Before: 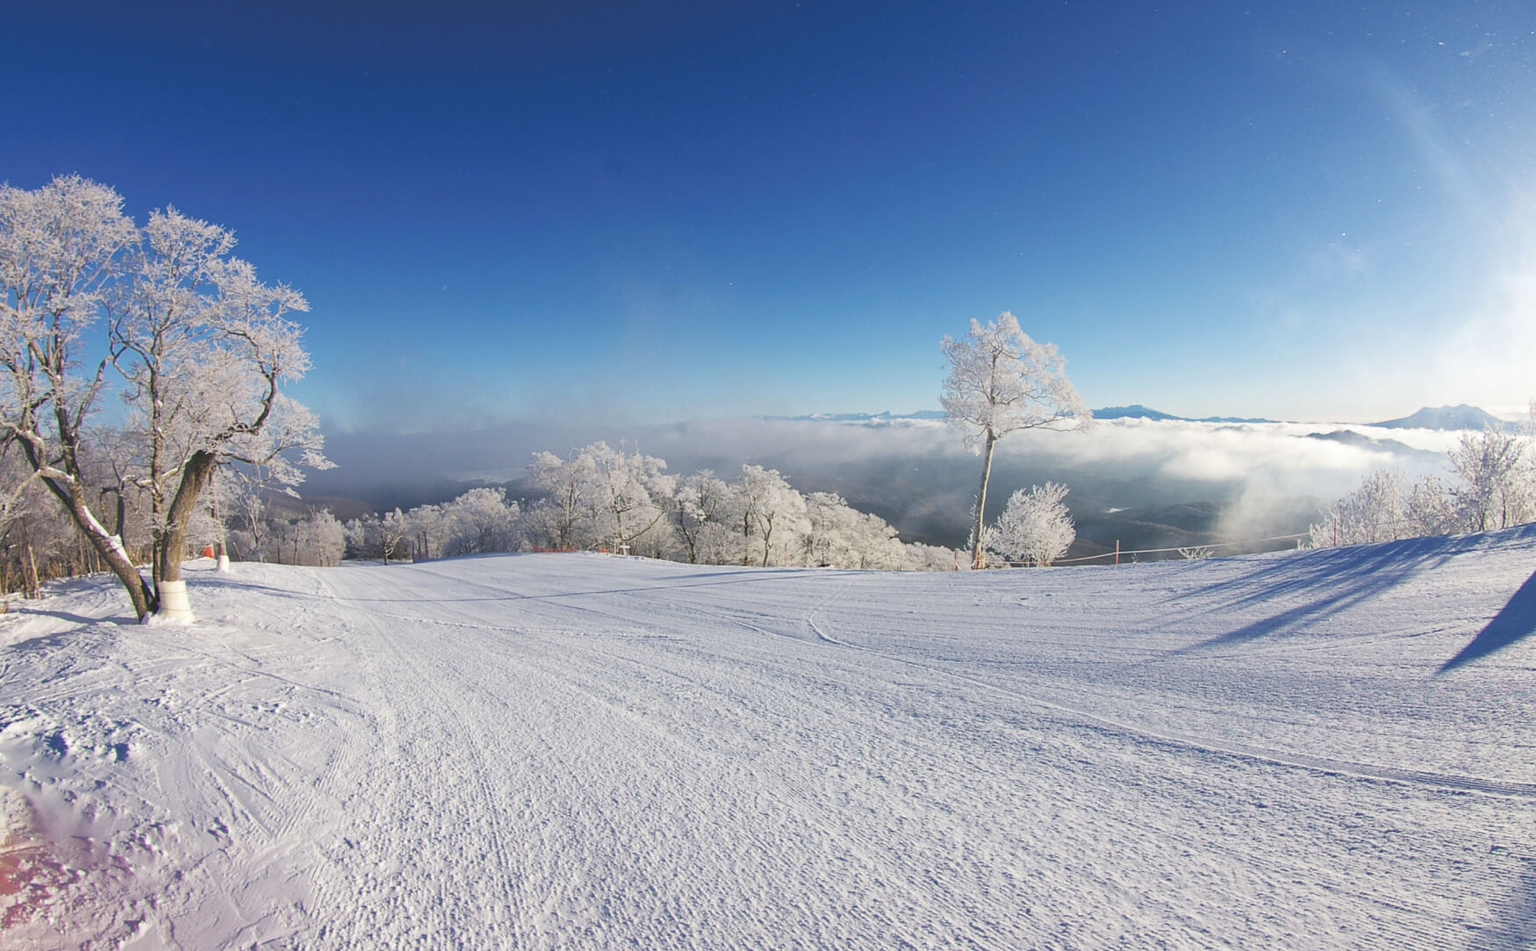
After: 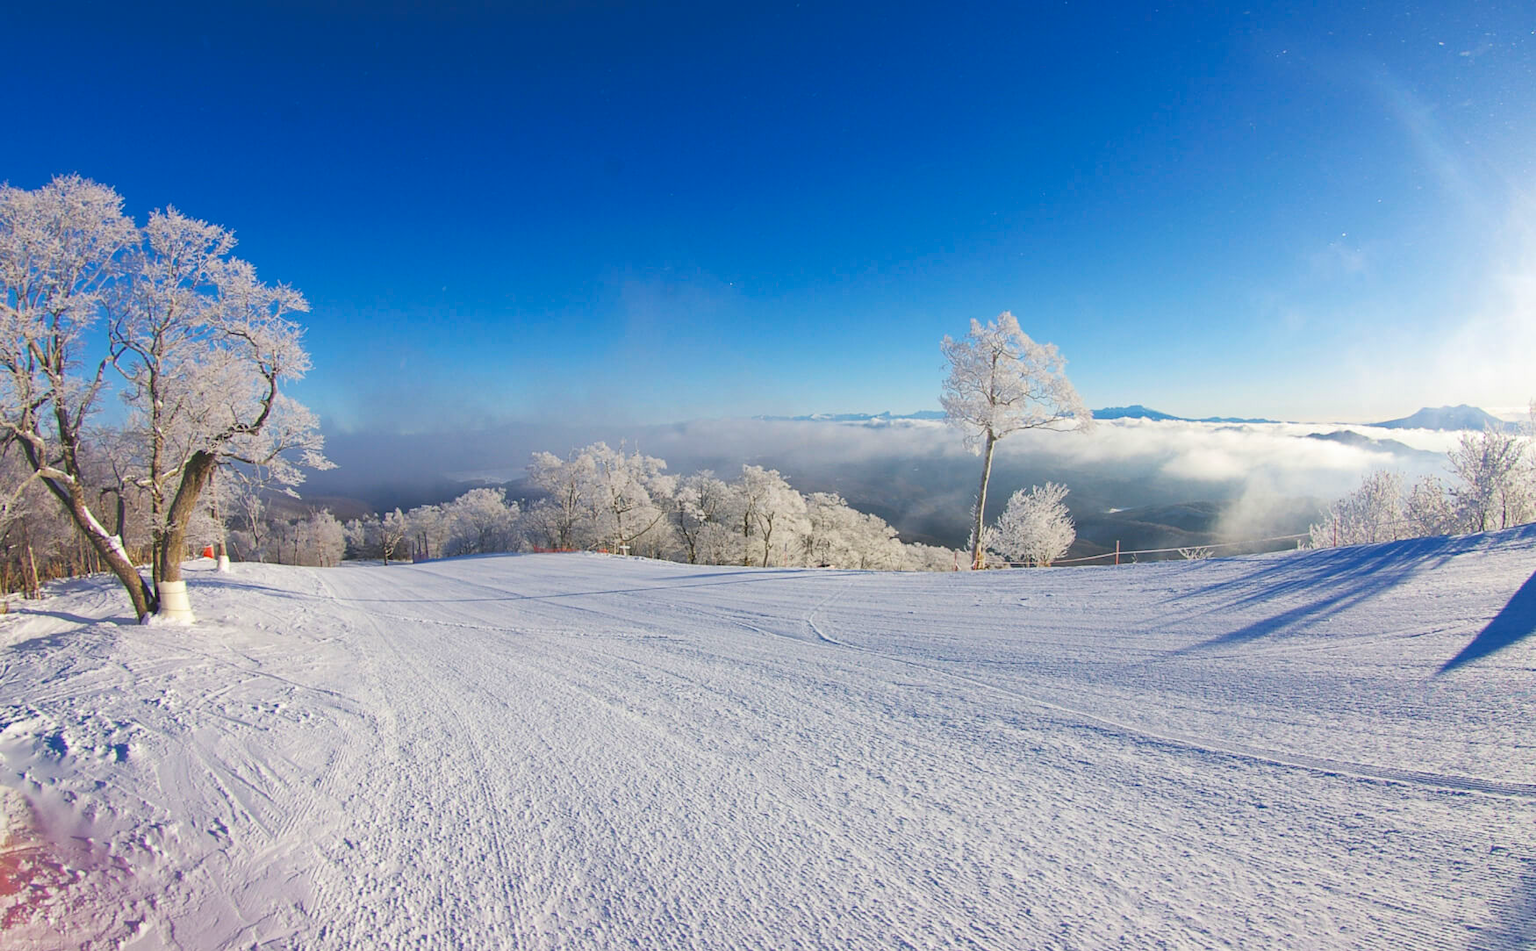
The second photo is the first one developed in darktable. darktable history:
contrast brightness saturation: brightness -0.019, saturation 0.358
